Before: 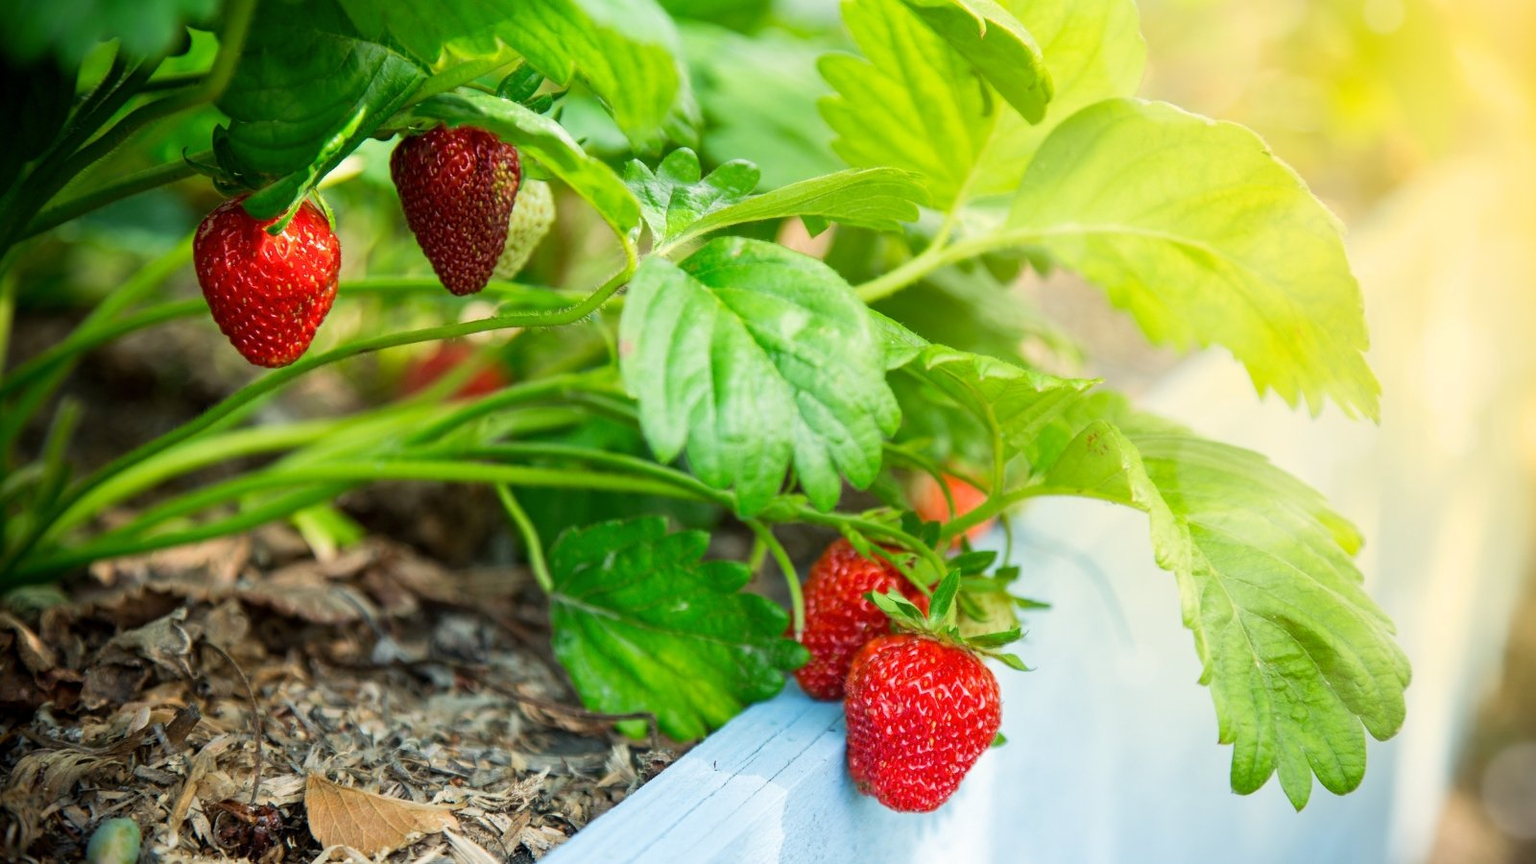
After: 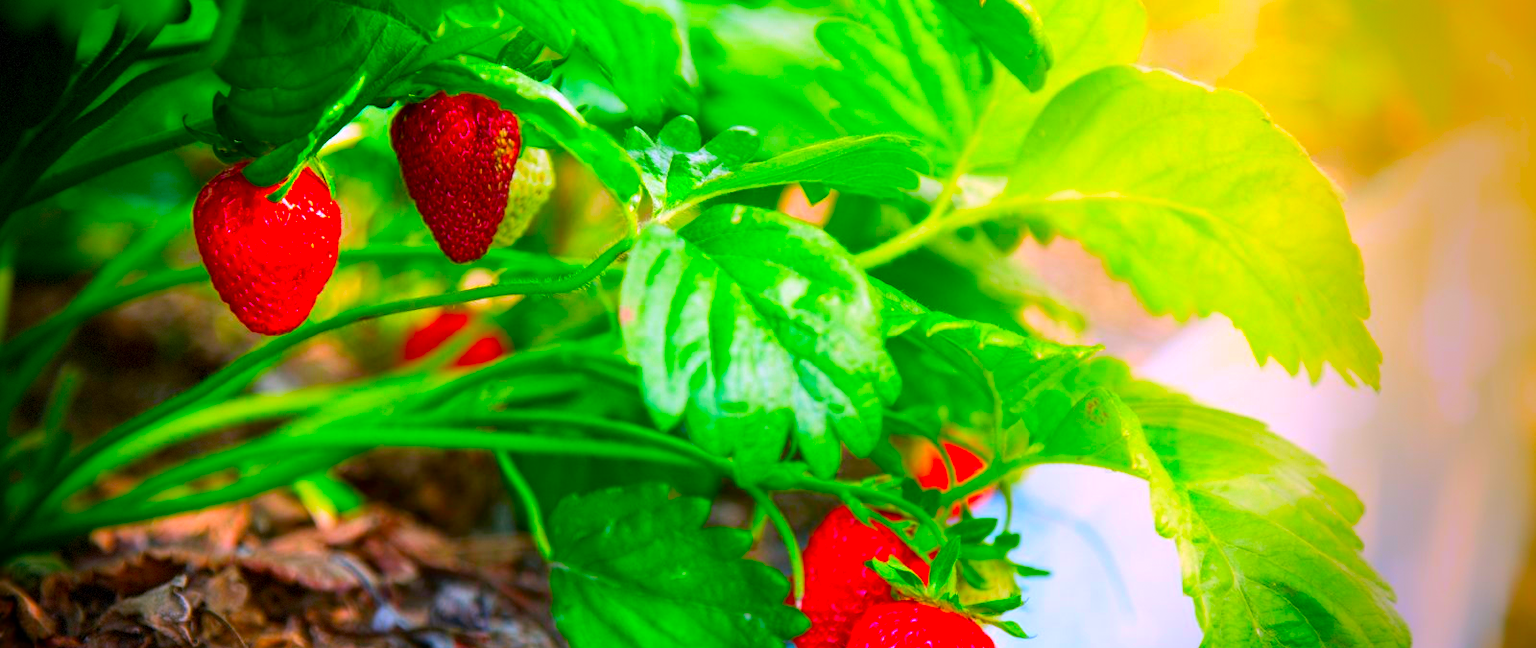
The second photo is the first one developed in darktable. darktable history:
color correction: highlights a* 1.59, highlights b* -1.7, saturation 2.48
vignetting: fall-off start 68.33%, fall-off radius 30%, saturation 0.042, center (-0.066, -0.311), width/height ratio 0.992, shape 0.85, dithering 8-bit output
white balance: red 1.042, blue 1.17
crop: top 3.857%, bottom 21.132%
